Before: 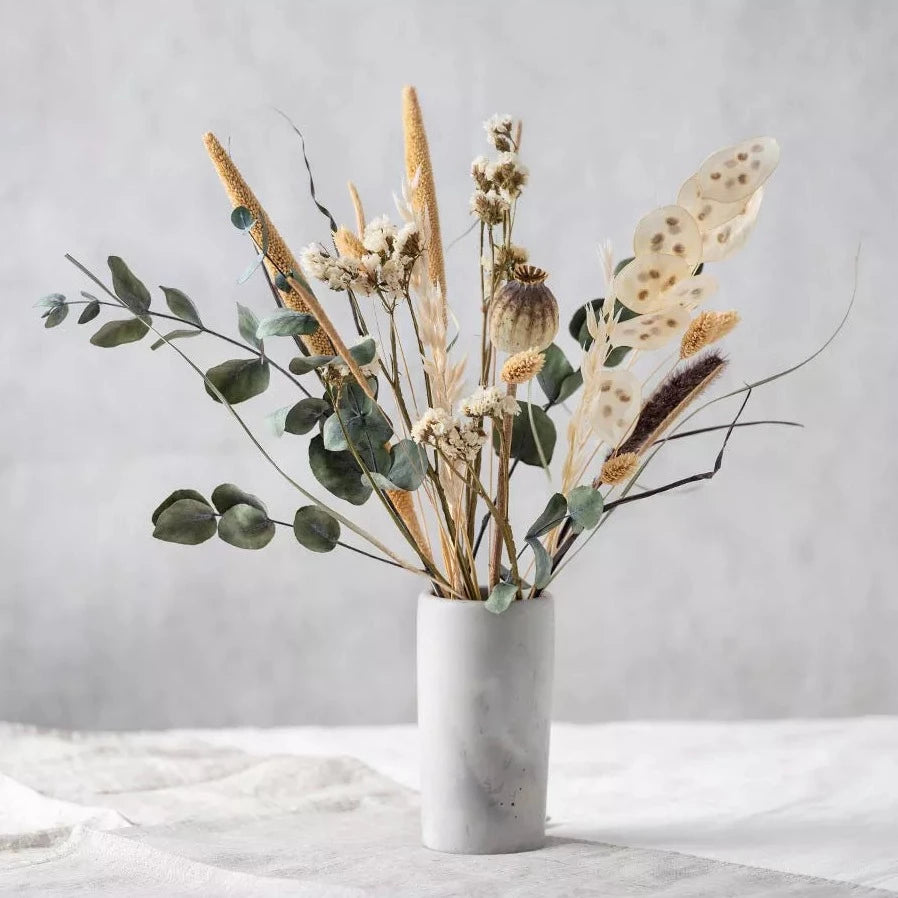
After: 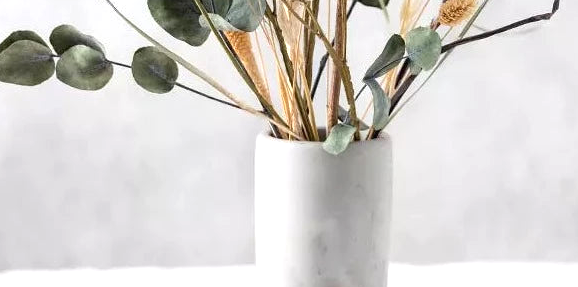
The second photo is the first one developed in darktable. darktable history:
crop: left 18.091%, top 51.13%, right 17.525%, bottom 16.85%
exposure: black level correction 0.001, exposure 0.5 EV, compensate exposure bias true, compensate highlight preservation false
